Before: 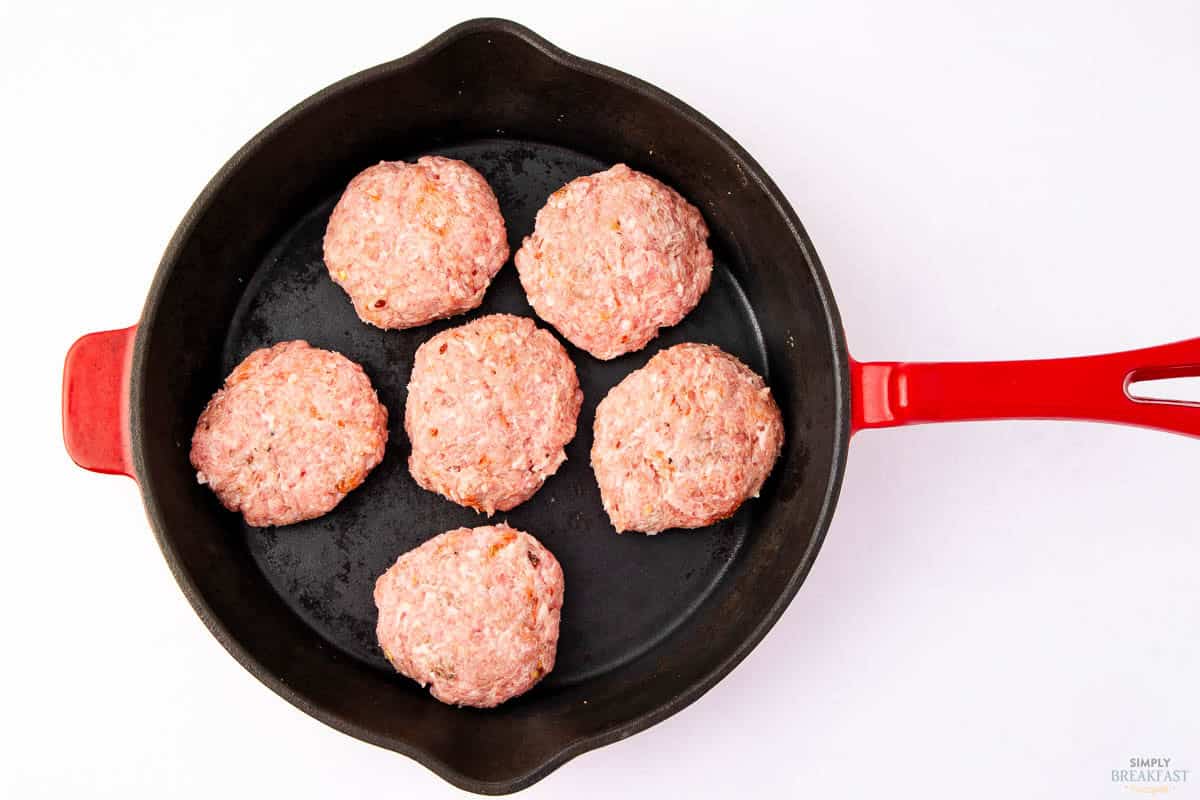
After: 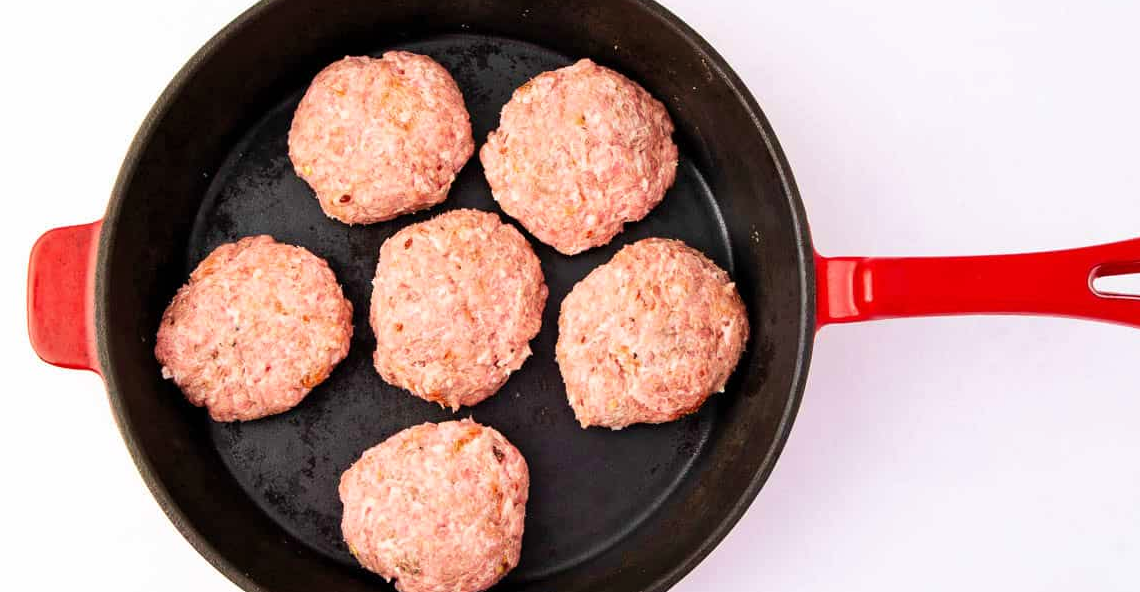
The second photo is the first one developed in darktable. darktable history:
velvia: on, module defaults
crop and rotate: left 2.991%, top 13.302%, right 1.981%, bottom 12.636%
